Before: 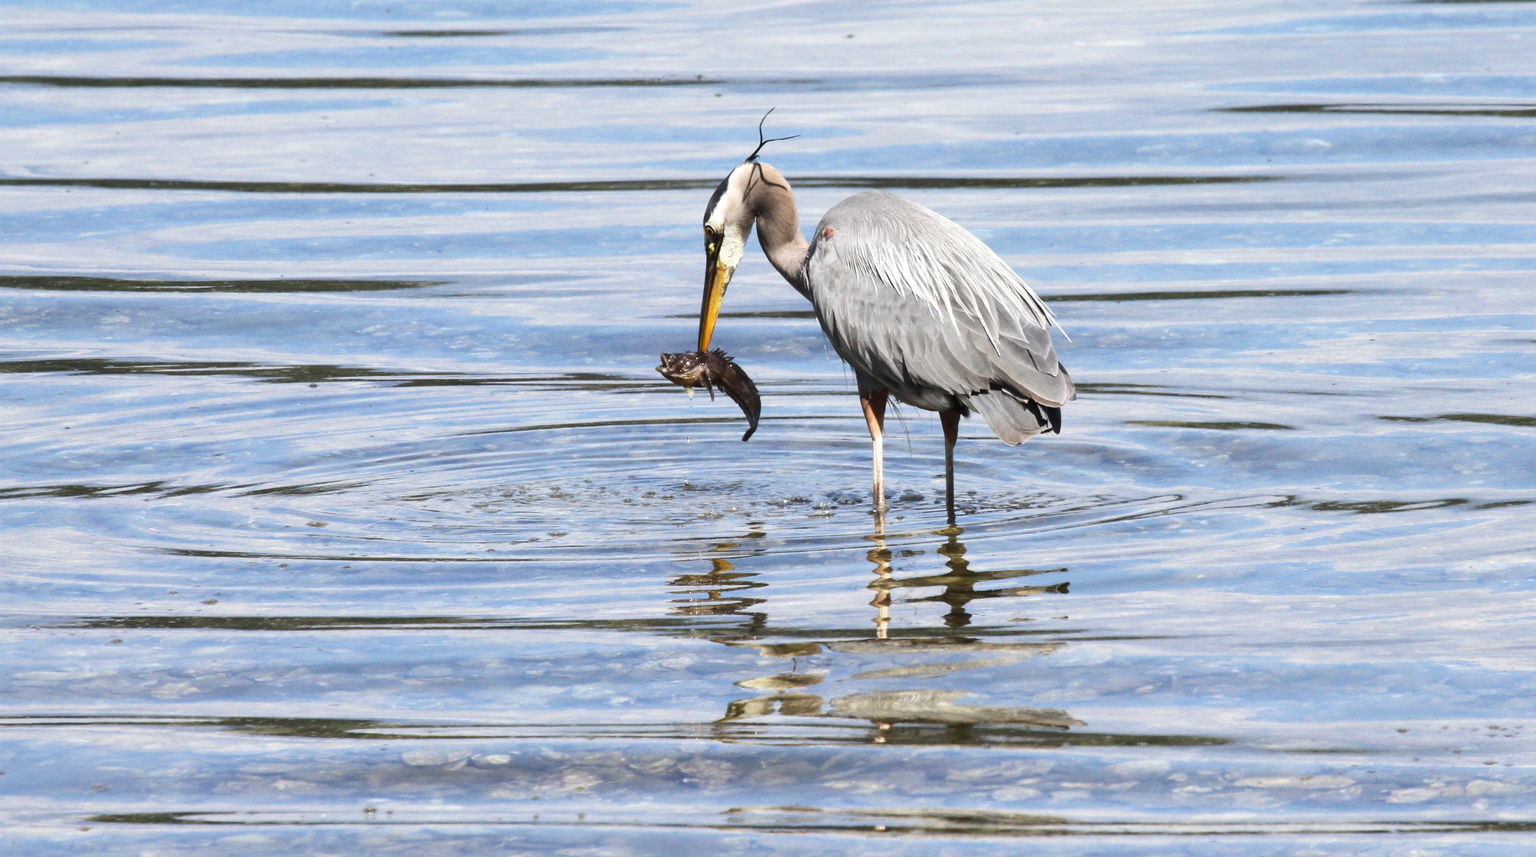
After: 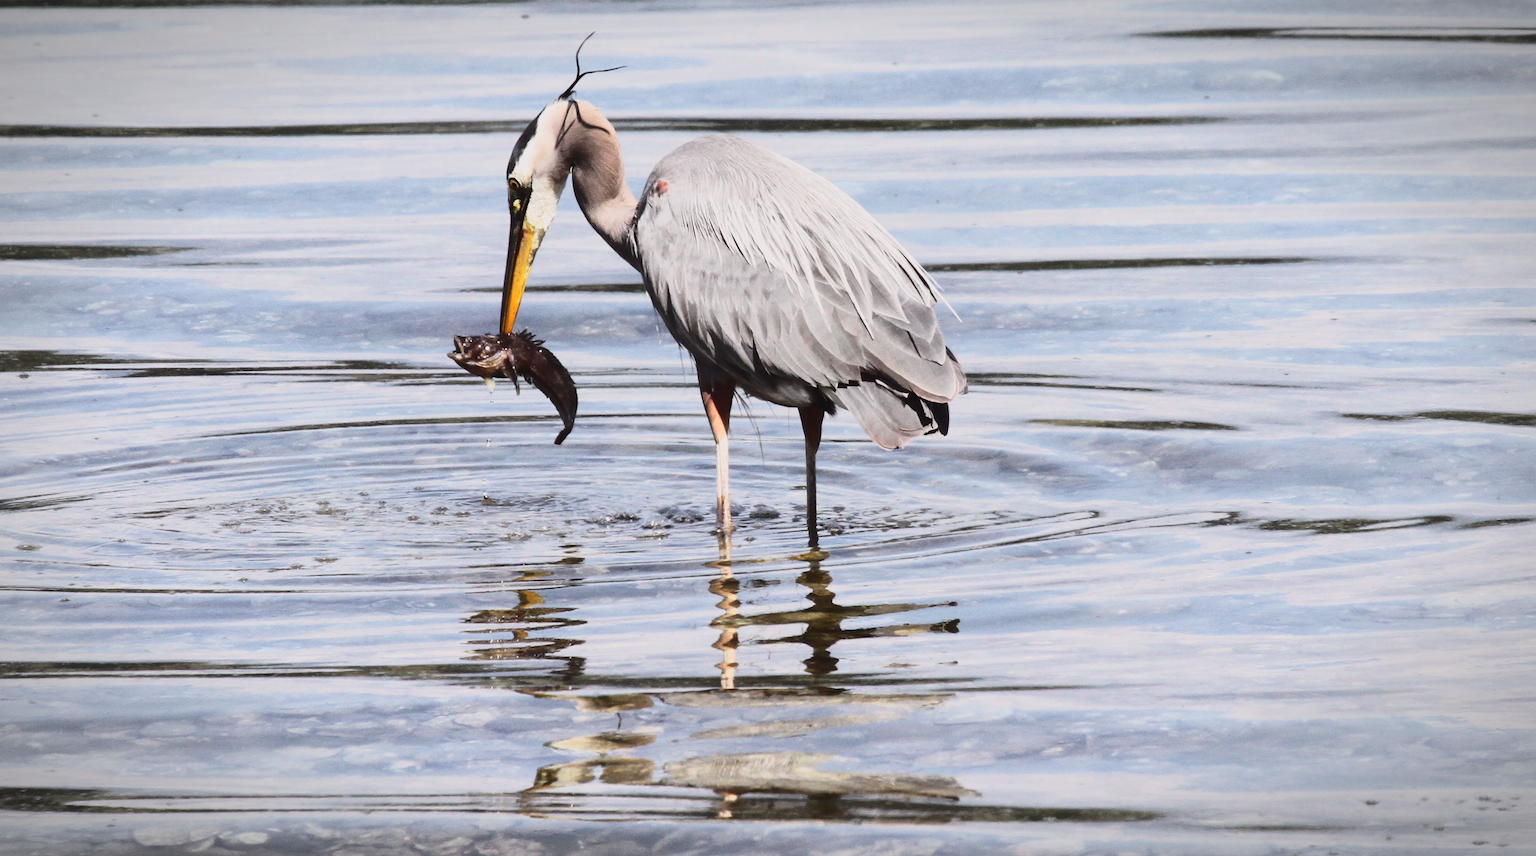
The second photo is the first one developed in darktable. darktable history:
vignetting: fall-off start 87%, automatic ratio true
crop: left 19.159%, top 9.58%, bottom 9.58%
tone curve: curves: ch0 [(0, 0.032) (0.094, 0.08) (0.265, 0.208) (0.41, 0.417) (0.498, 0.496) (0.638, 0.673) (0.819, 0.841) (0.96, 0.899)]; ch1 [(0, 0) (0.161, 0.092) (0.37, 0.302) (0.417, 0.434) (0.495, 0.504) (0.576, 0.589) (0.725, 0.765) (1, 1)]; ch2 [(0, 0) (0.352, 0.403) (0.45, 0.469) (0.521, 0.515) (0.59, 0.579) (1, 1)], color space Lab, independent channels, preserve colors none
vibrance: on, module defaults
